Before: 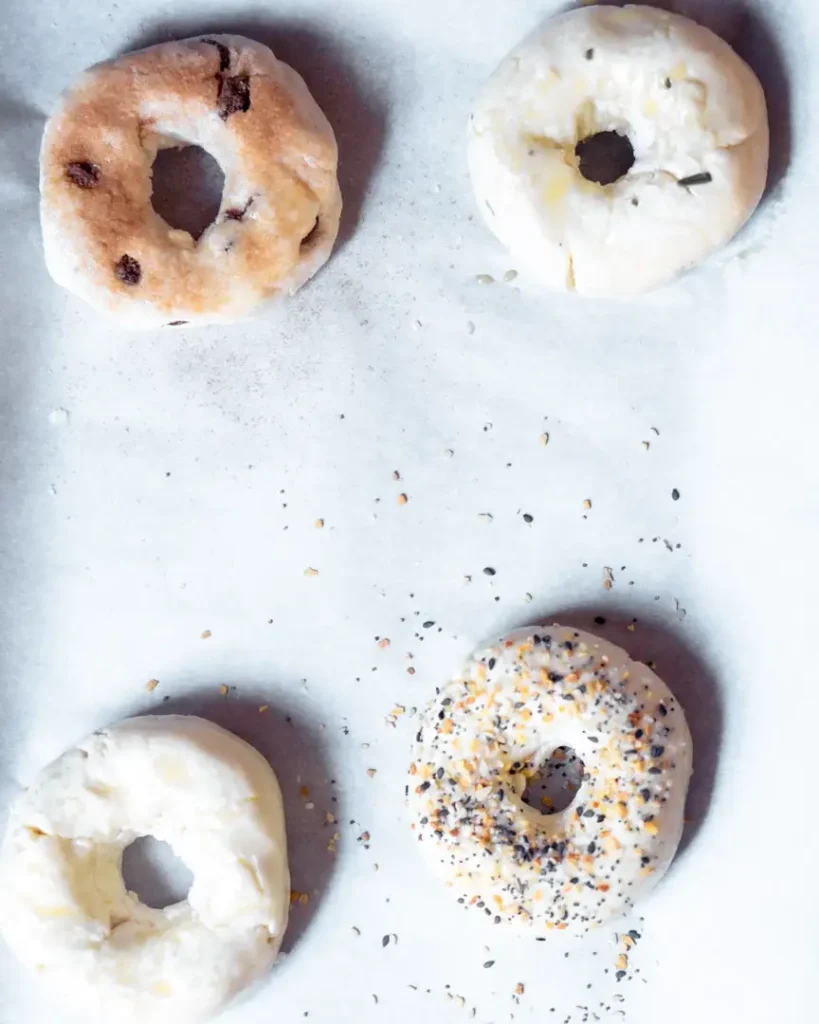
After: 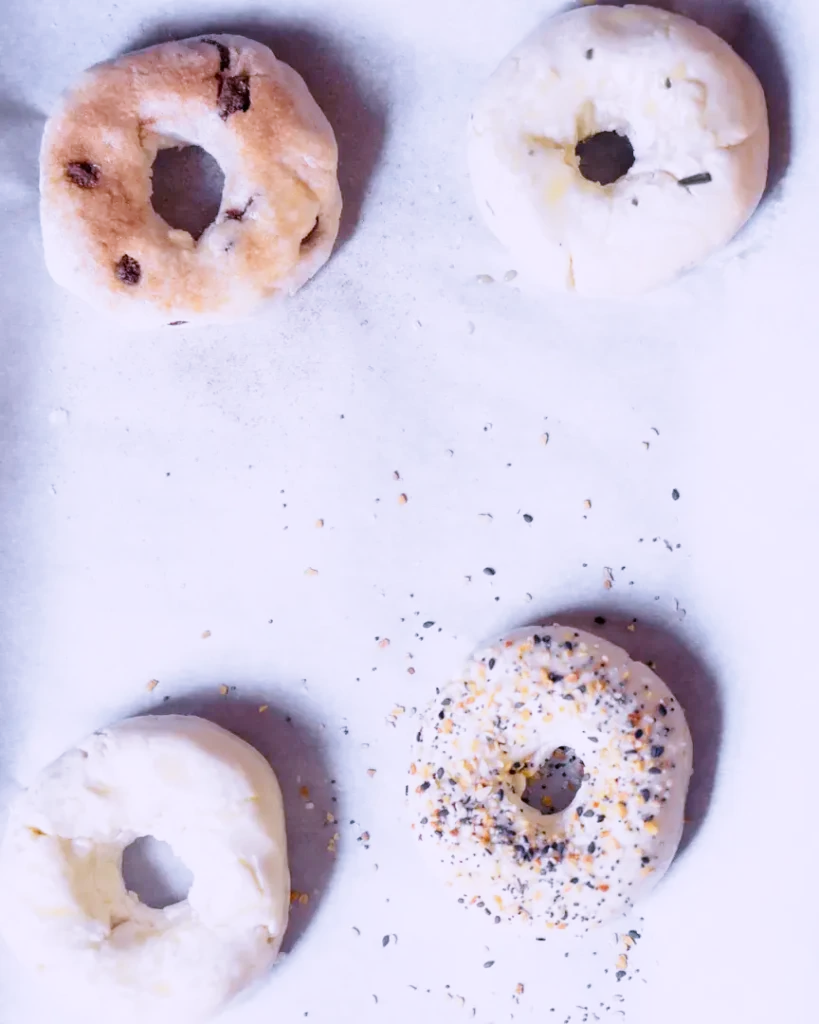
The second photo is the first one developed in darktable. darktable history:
white balance: red 1.042, blue 1.17
exposure: exposure -0.462 EV, compensate highlight preservation false
base curve: curves: ch0 [(0, 0) (0.204, 0.334) (0.55, 0.733) (1, 1)], preserve colors none
